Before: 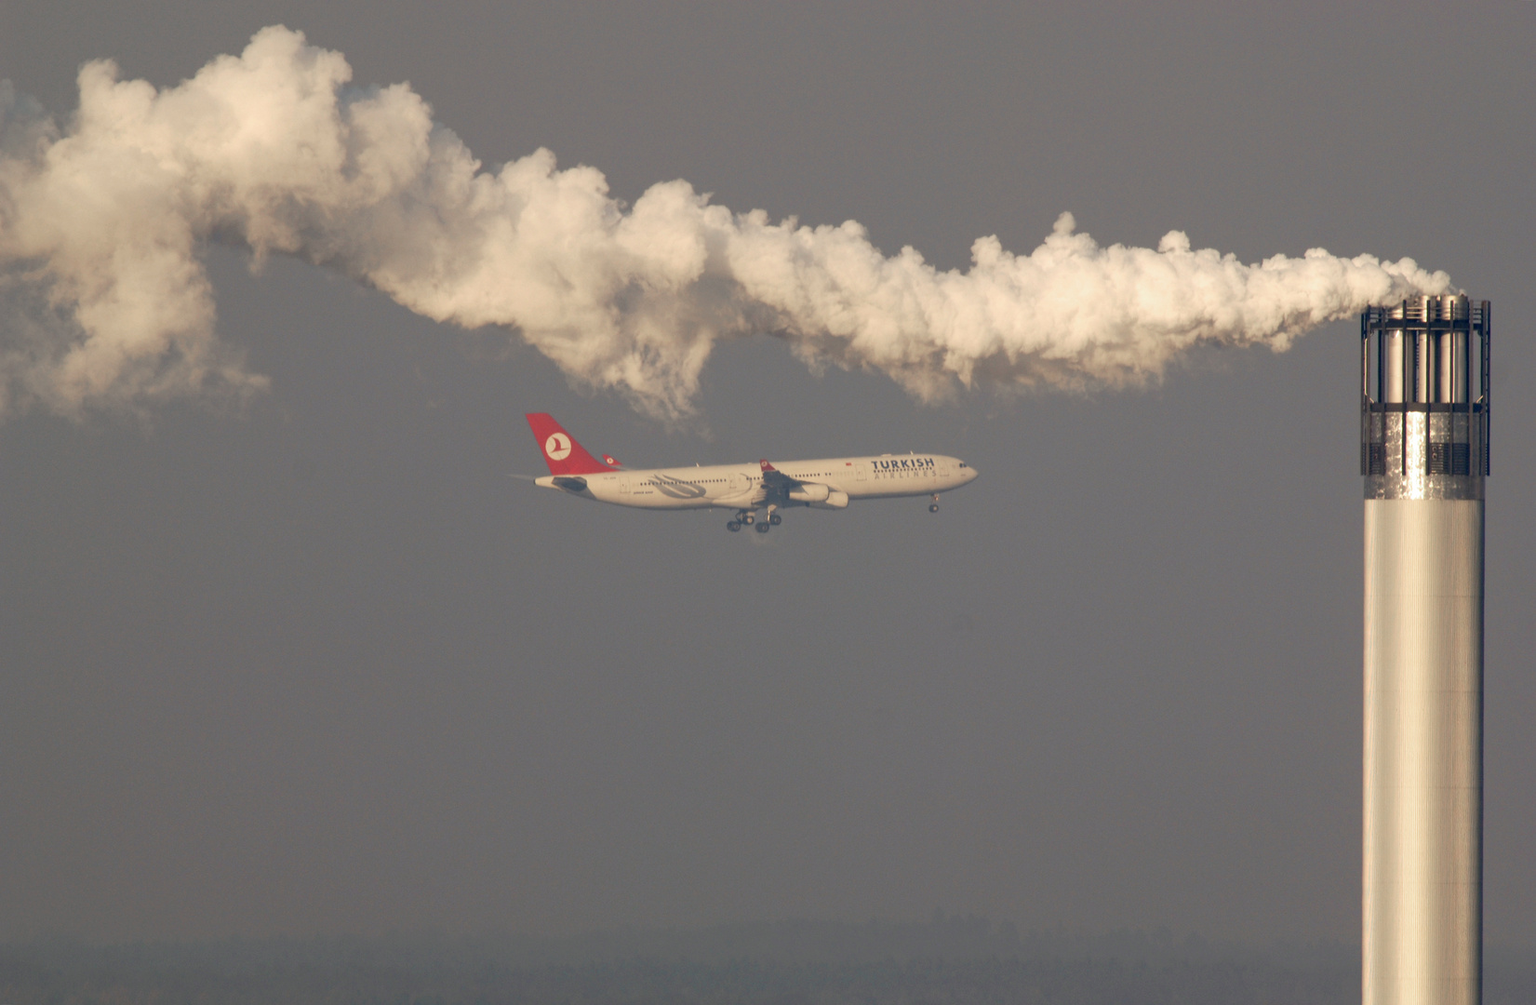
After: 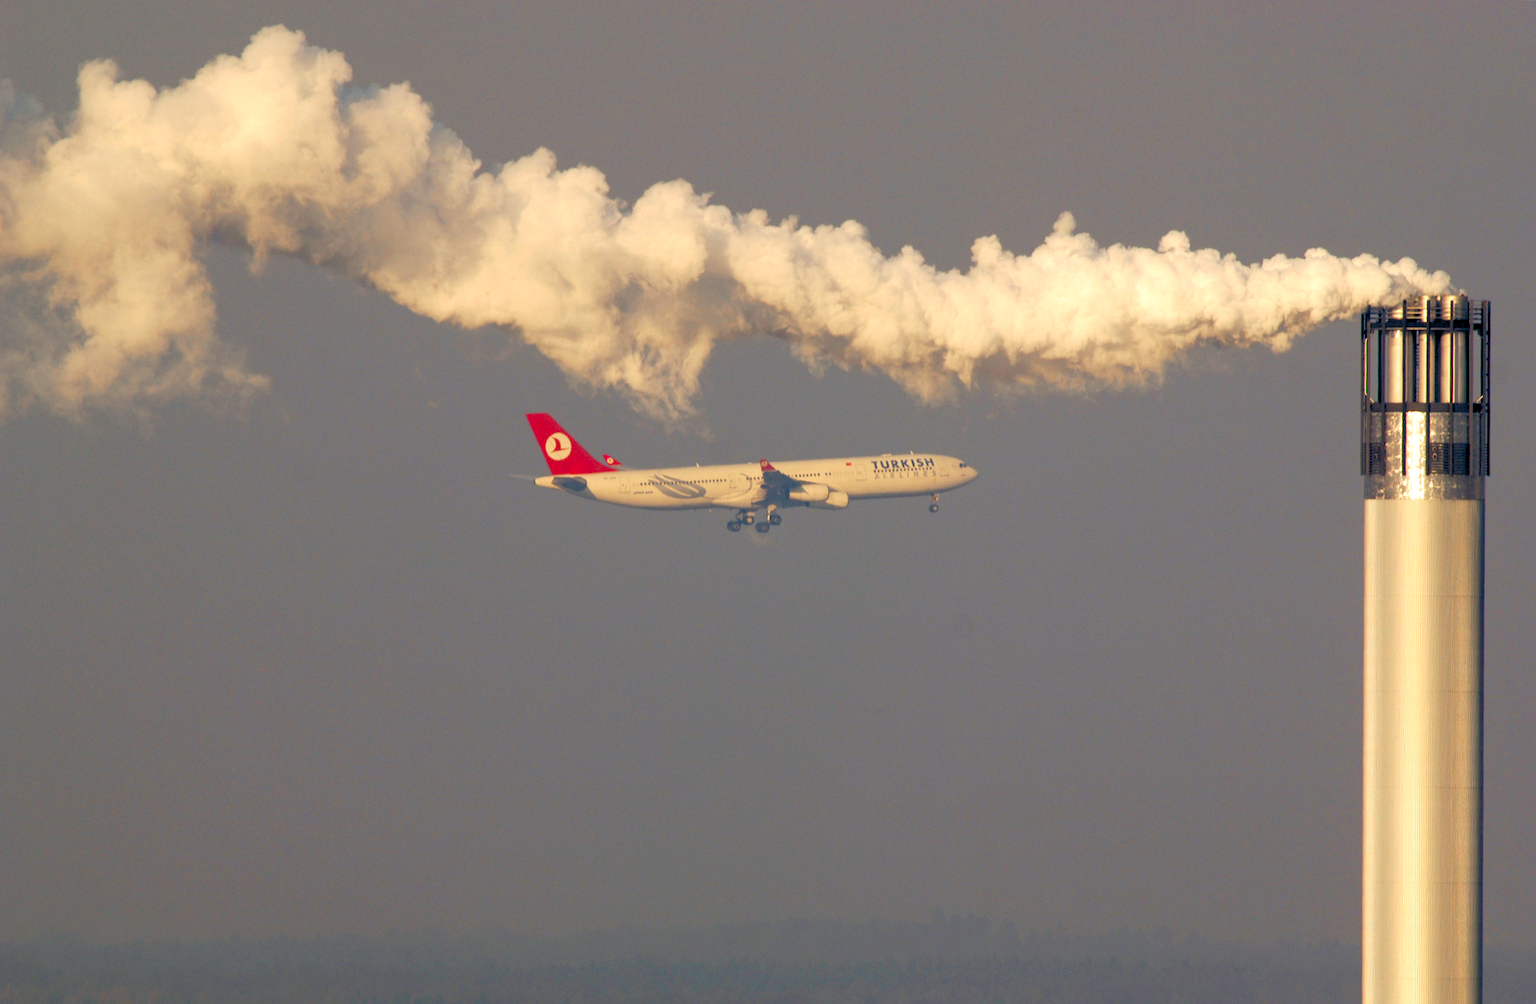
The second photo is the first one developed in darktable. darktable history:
rgb levels: preserve colors sum RGB, levels [[0.038, 0.433, 0.934], [0, 0.5, 1], [0, 0.5, 1]]
color balance rgb: linear chroma grading › global chroma 9%, perceptual saturation grading › global saturation 36%, perceptual saturation grading › shadows 35%, perceptual brilliance grading › global brilliance 15%, perceptual brilliance grading › shadows -35%, global vibrance 15%
